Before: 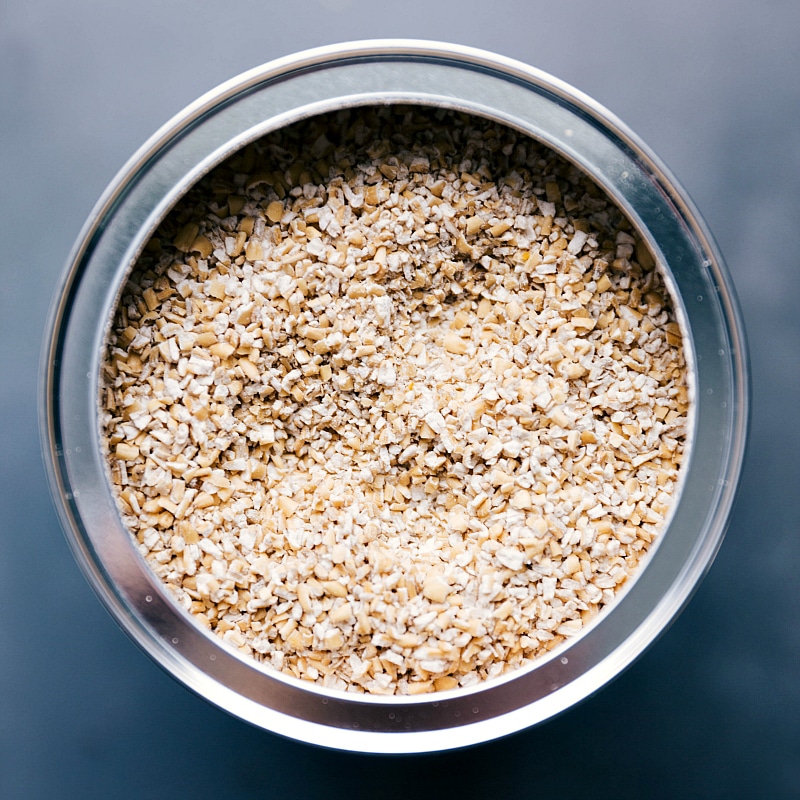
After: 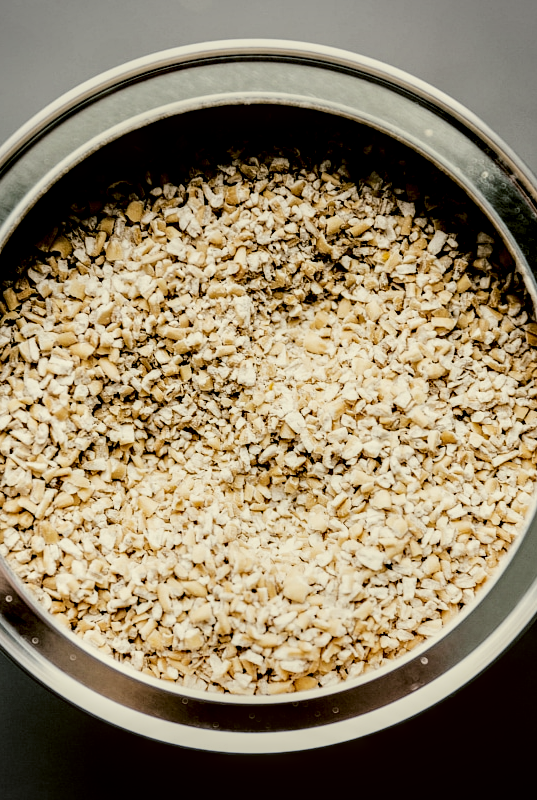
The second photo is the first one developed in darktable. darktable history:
local contrast: detail 160%
color correction: highlights a* -1.67, highlights b* 10.01, shadows a* 0.654, shadows b* 20.01
crop and rotate: left 17.558%, right 15.298%
contrast brightness saturation: saturation -0.169
filmic rgb: black relative exposure -5.14 EV, white relative exposure 3.96 EV, hardness 2.88, contrast 1.505
shadows and highlights: shadows -20.08, white point adjustment -2.11, highlights -35.05
vignetting: on, module defaults
